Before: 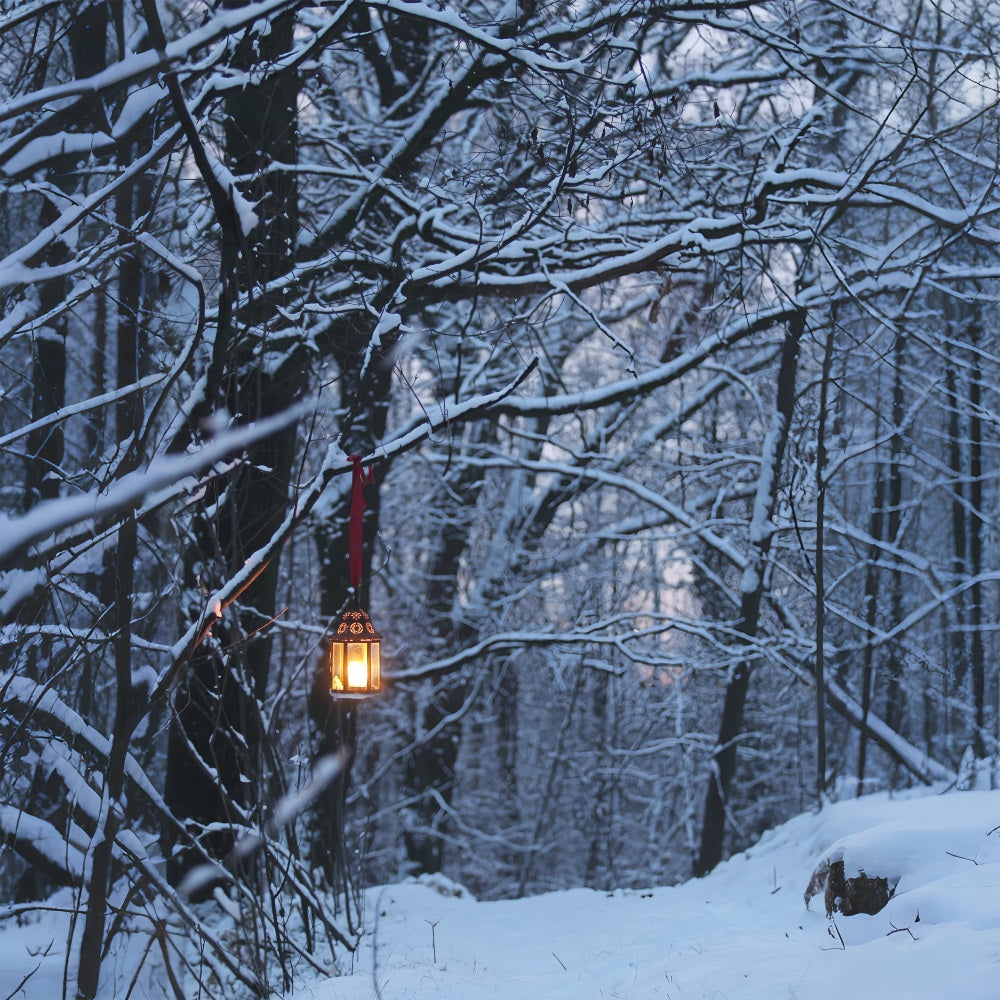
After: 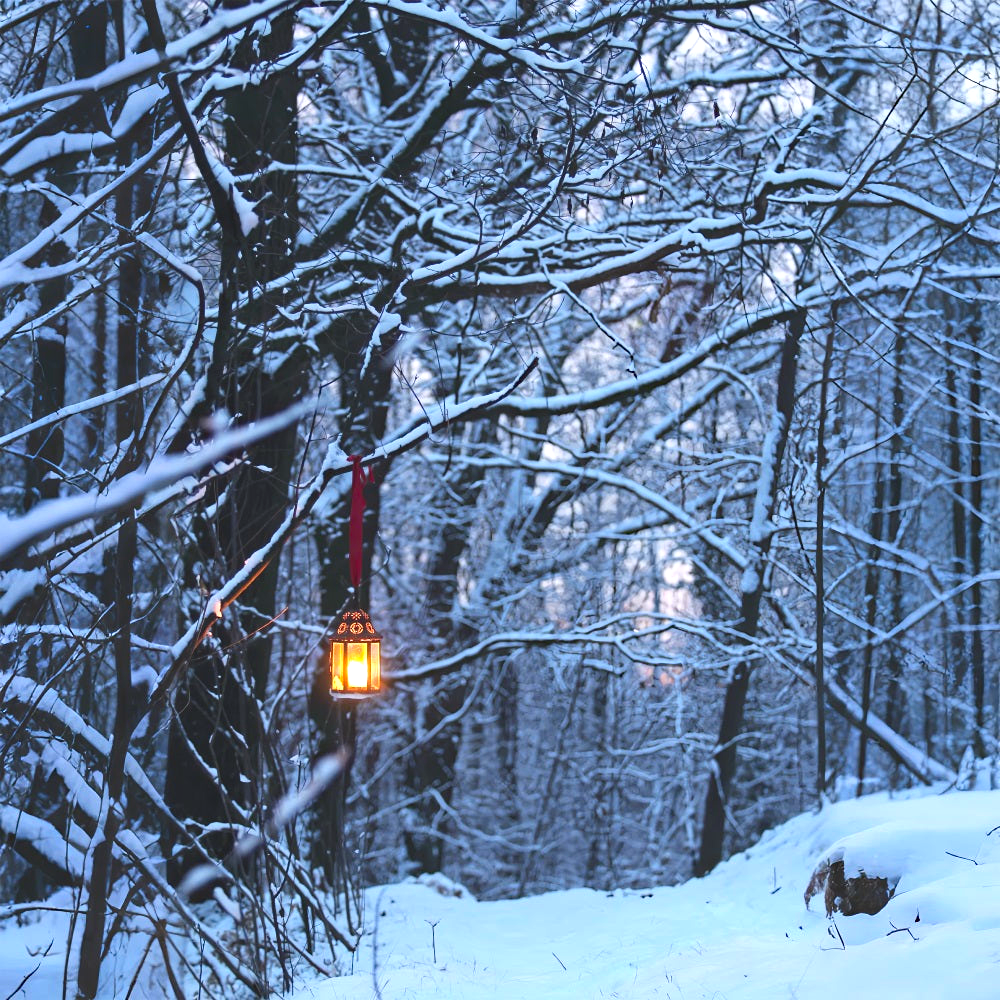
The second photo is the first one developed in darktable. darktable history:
haze removal: compatibility mode true, adaptive false
exposure: black level correction -0.005, exposure 0.622 EV, compensate highlight preservation false
contrast brightness saturation: contrast 0.09, saturation 0.28
